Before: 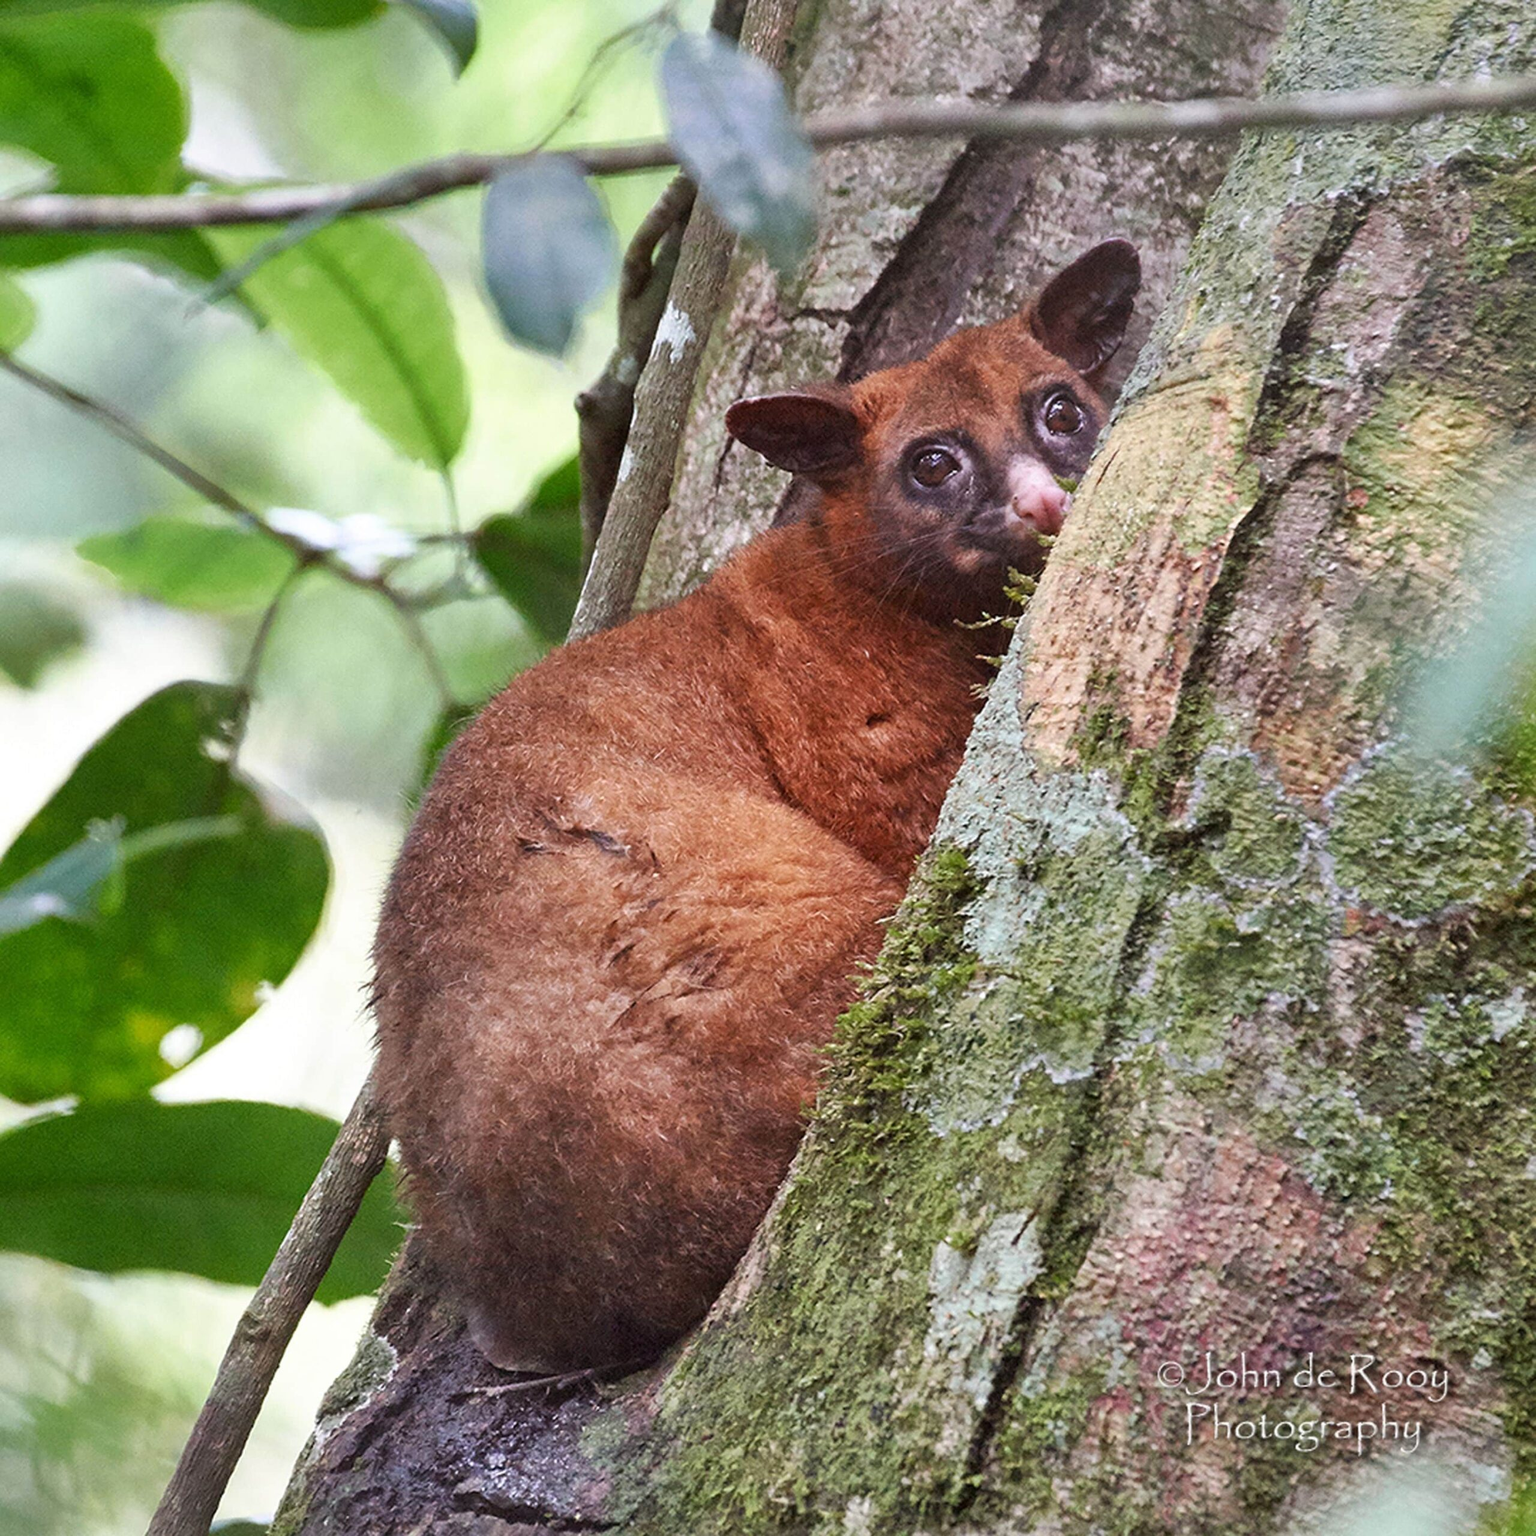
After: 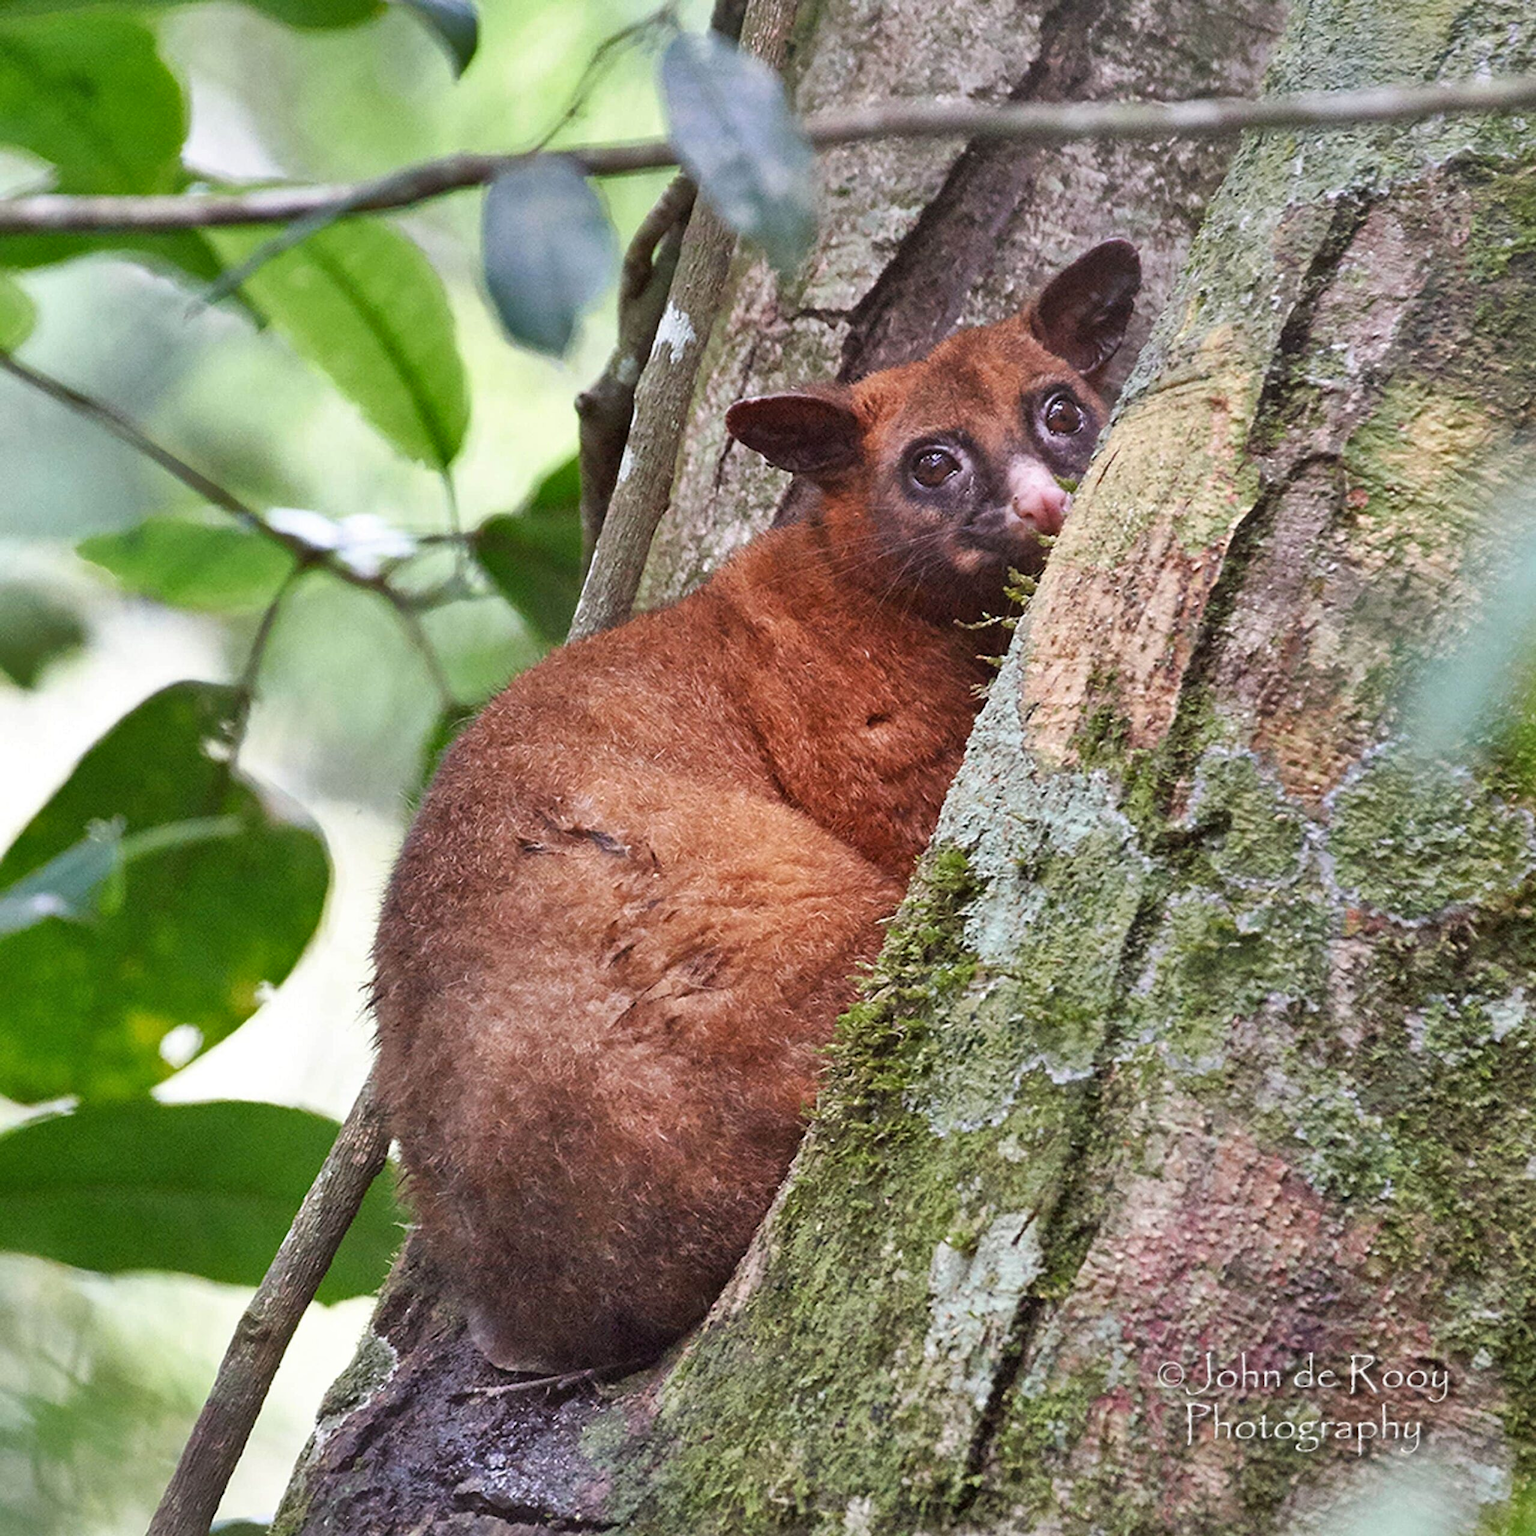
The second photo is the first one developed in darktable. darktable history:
shadows and highlights: white point adjustment 0.042, soften with gaussian
